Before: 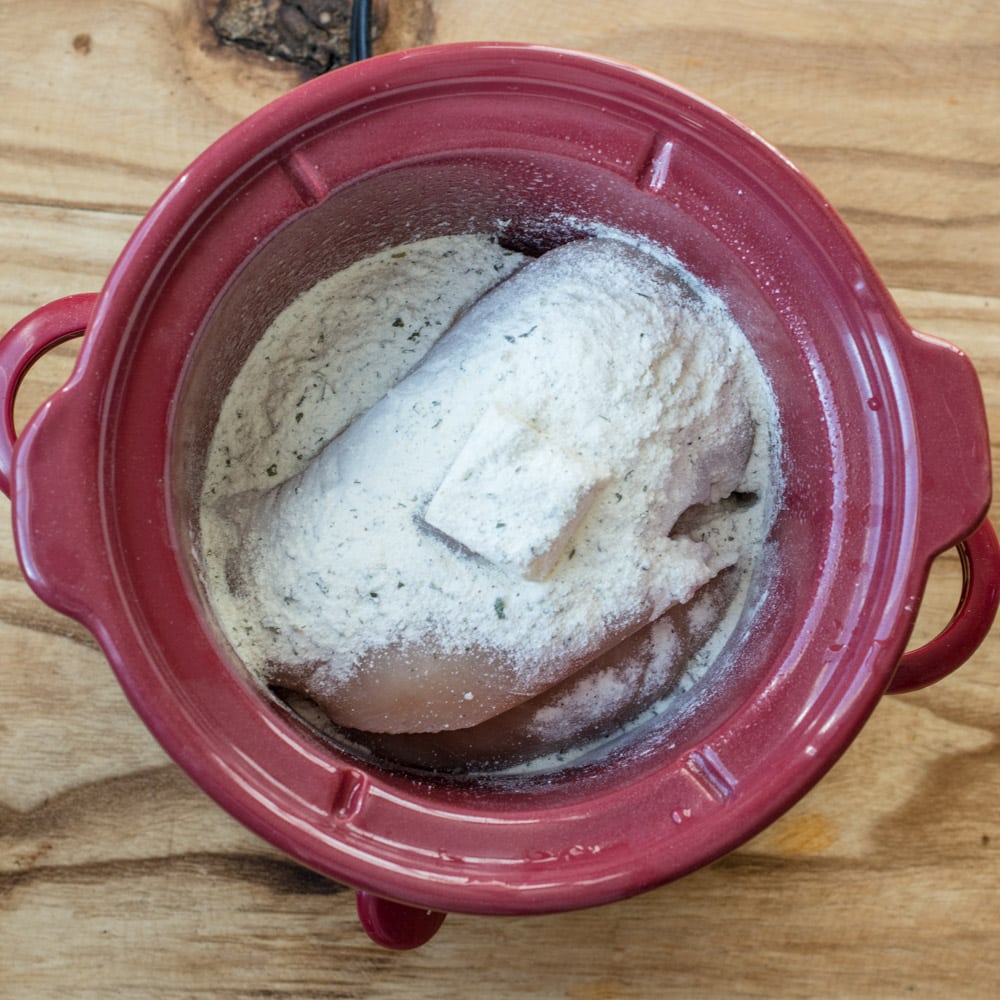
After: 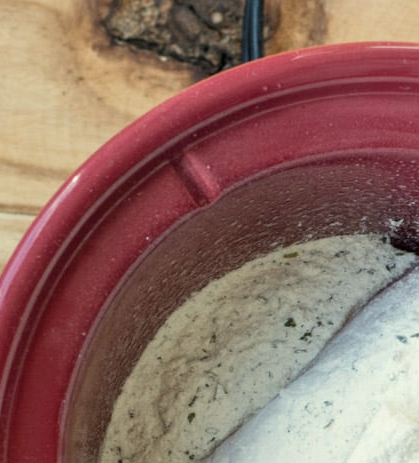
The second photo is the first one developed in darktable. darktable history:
crop and rotate: left 10.817%, top 0.062%, right 47.194%, bottom 53.626%
white balance: red 1.029, blue 0.92
color calibration: illuminant same as pipeline (D50), adaptation none (bypass)
